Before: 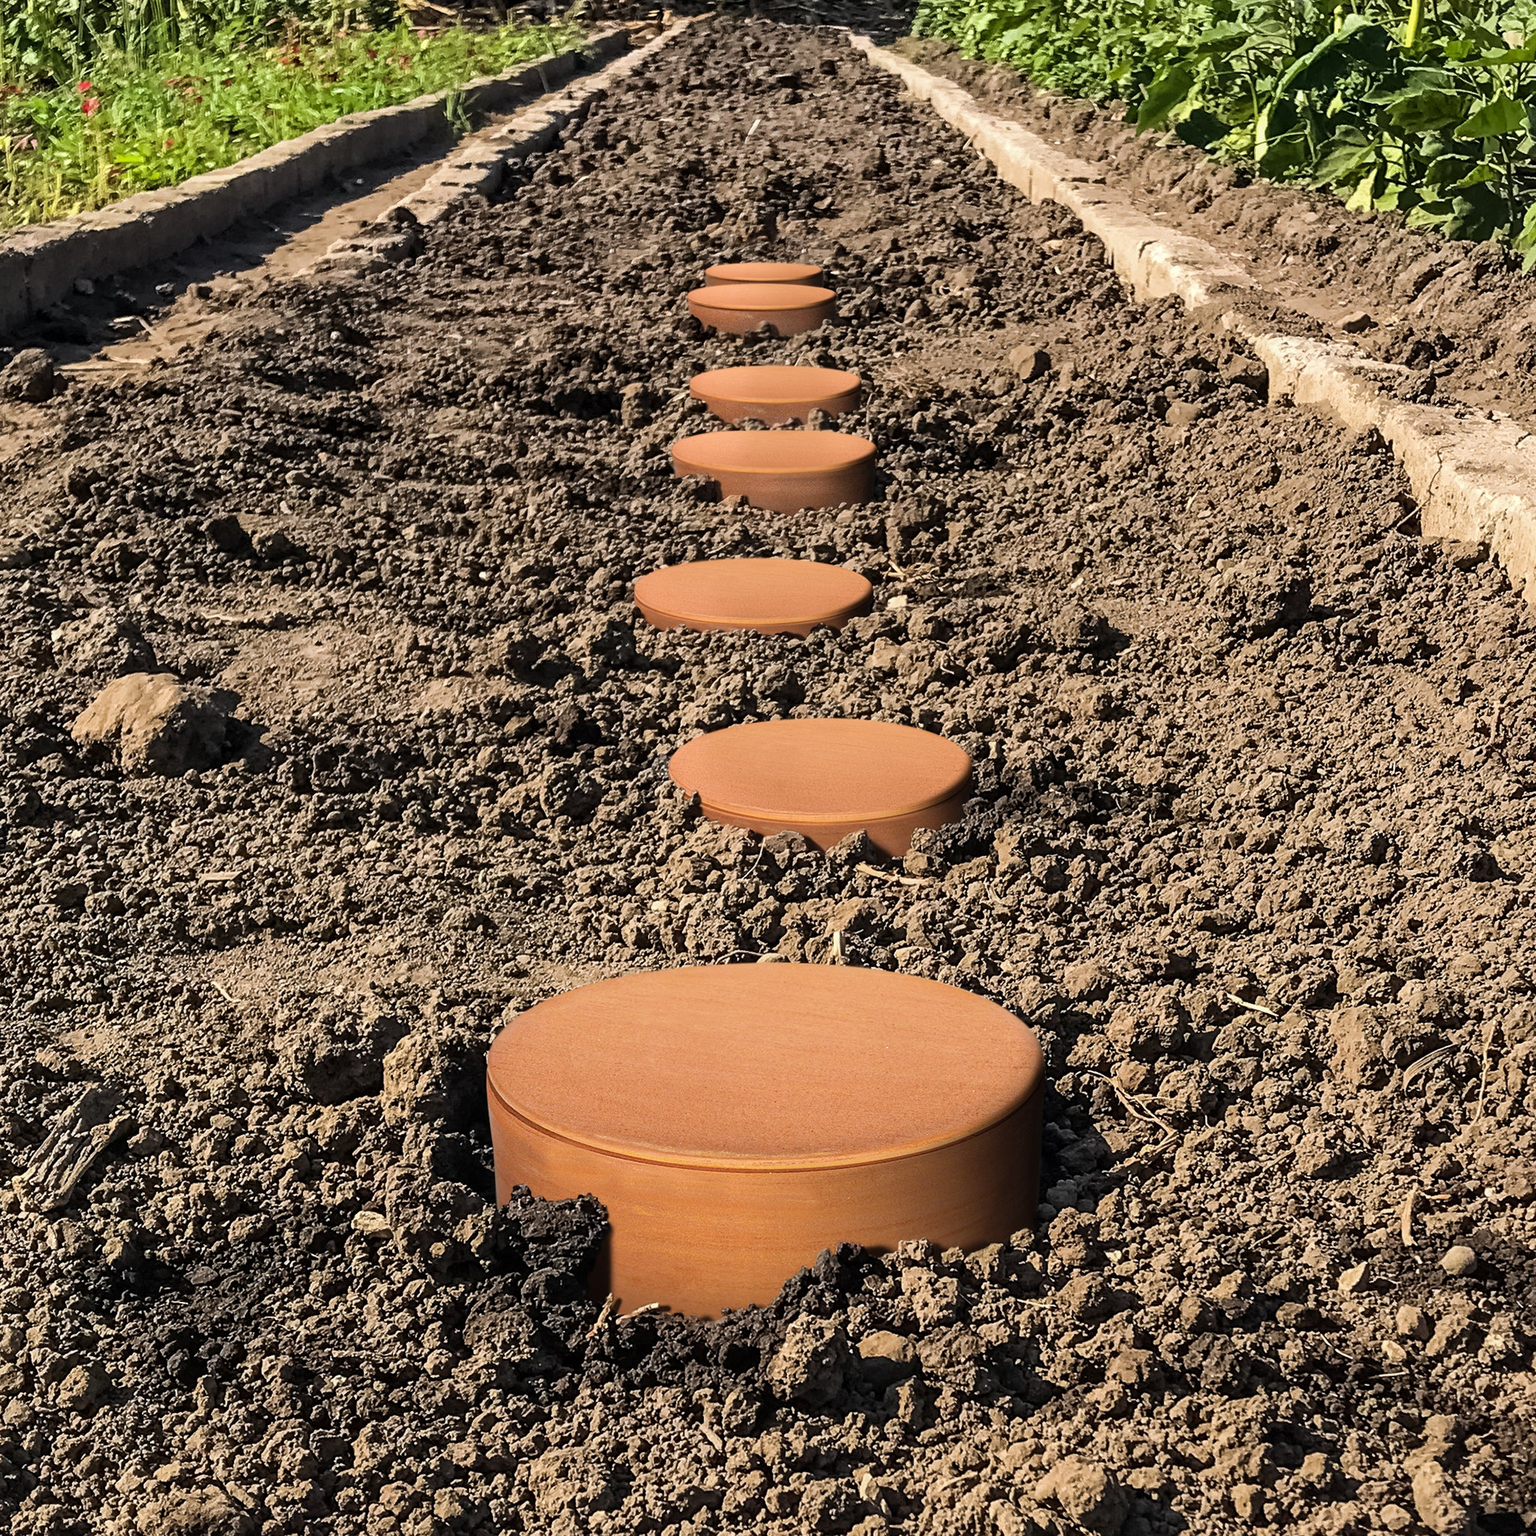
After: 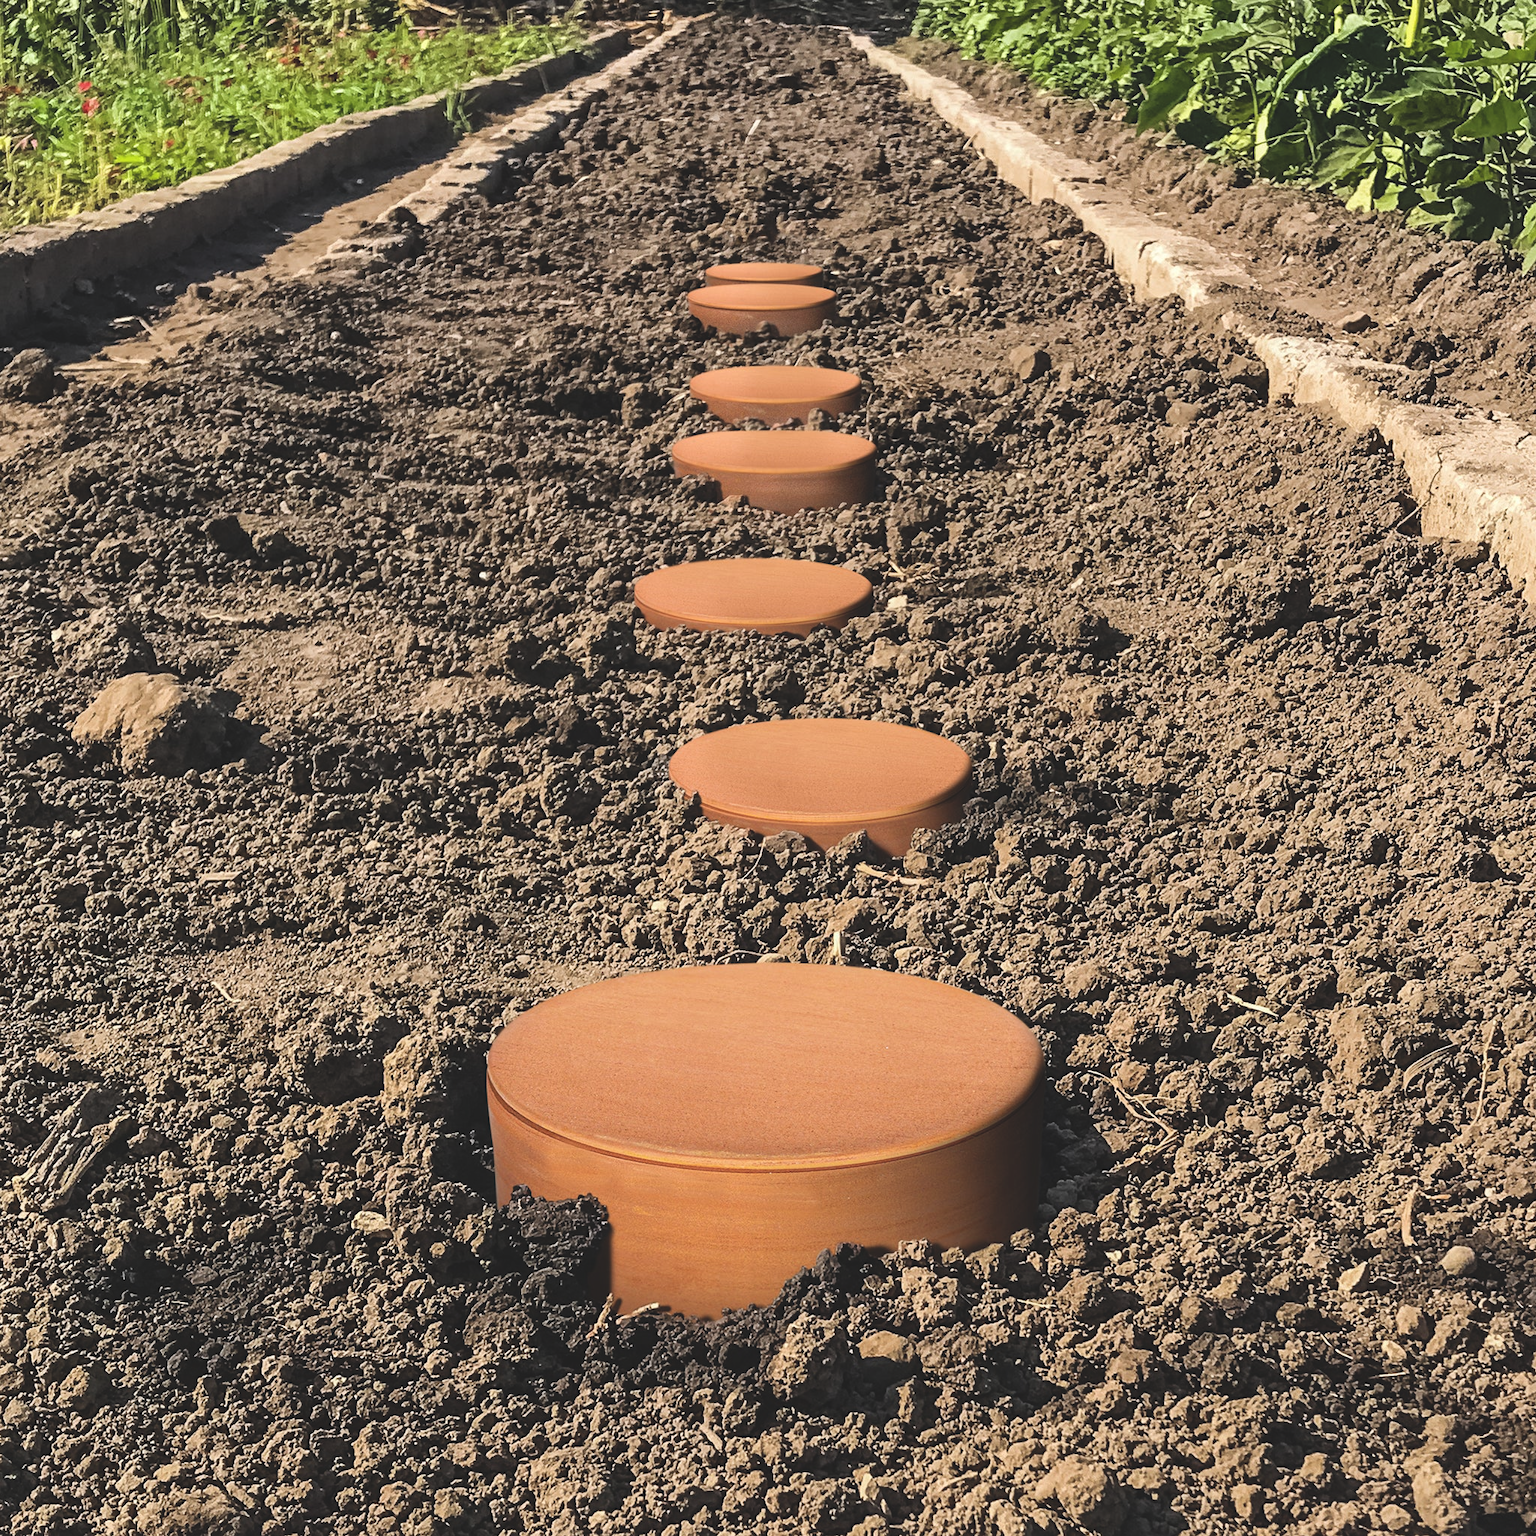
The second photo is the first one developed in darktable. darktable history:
exposure: black level correction -0.015, compensate exposure bias true, compensate highlight preservation false
